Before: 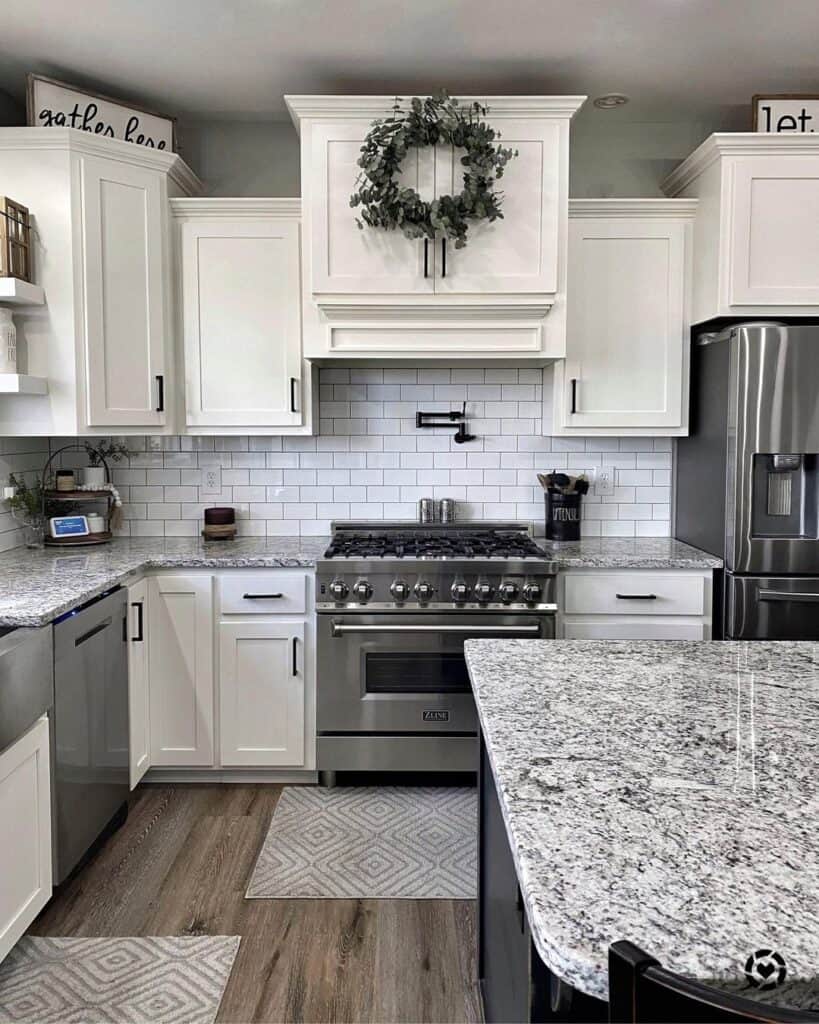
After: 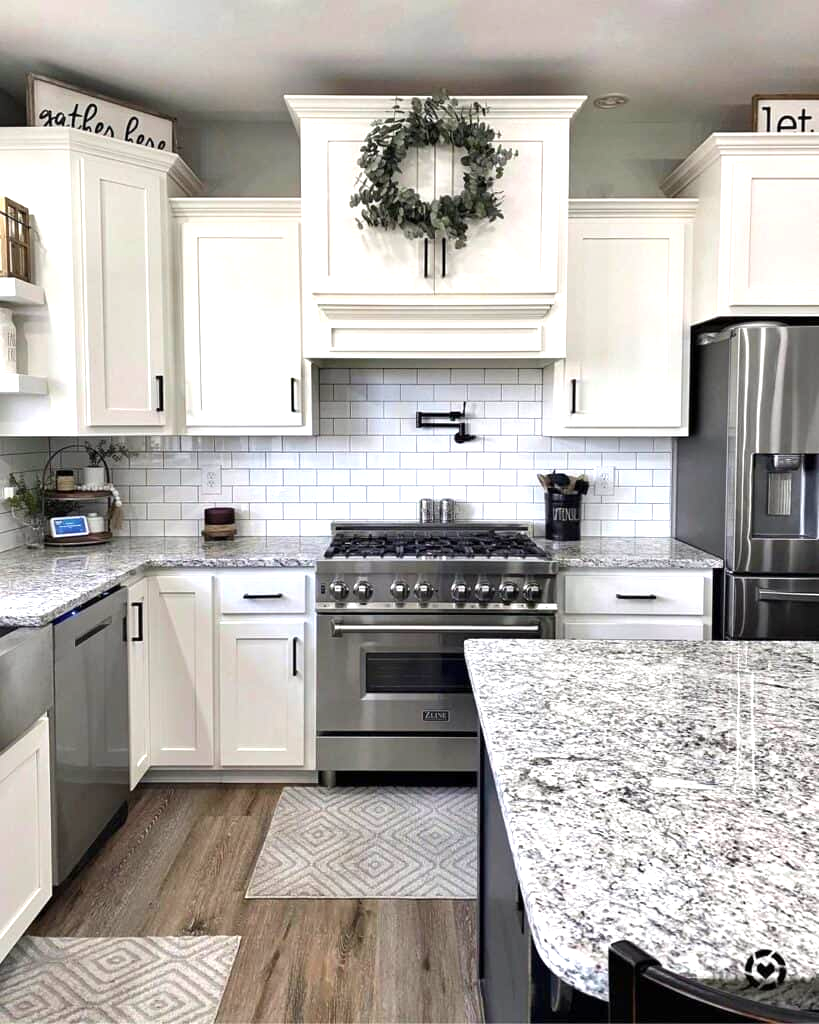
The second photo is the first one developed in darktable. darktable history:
color balance rgb: perceptual saturation grading › global saturation 14.638%
exposure: exposure 0.653 EV, compensate exposure bias true, compensate highlight preservation false
